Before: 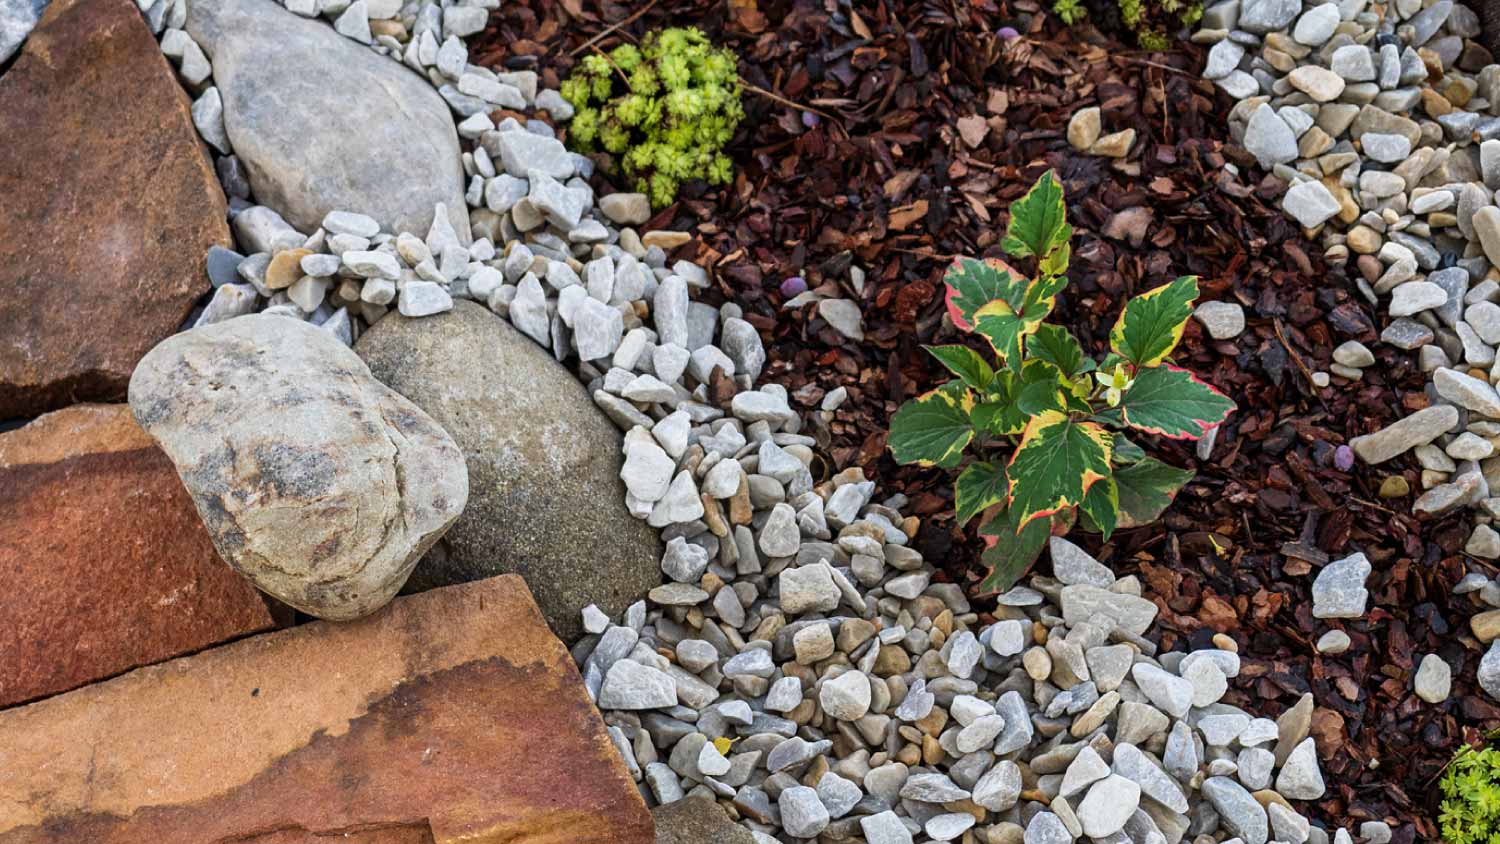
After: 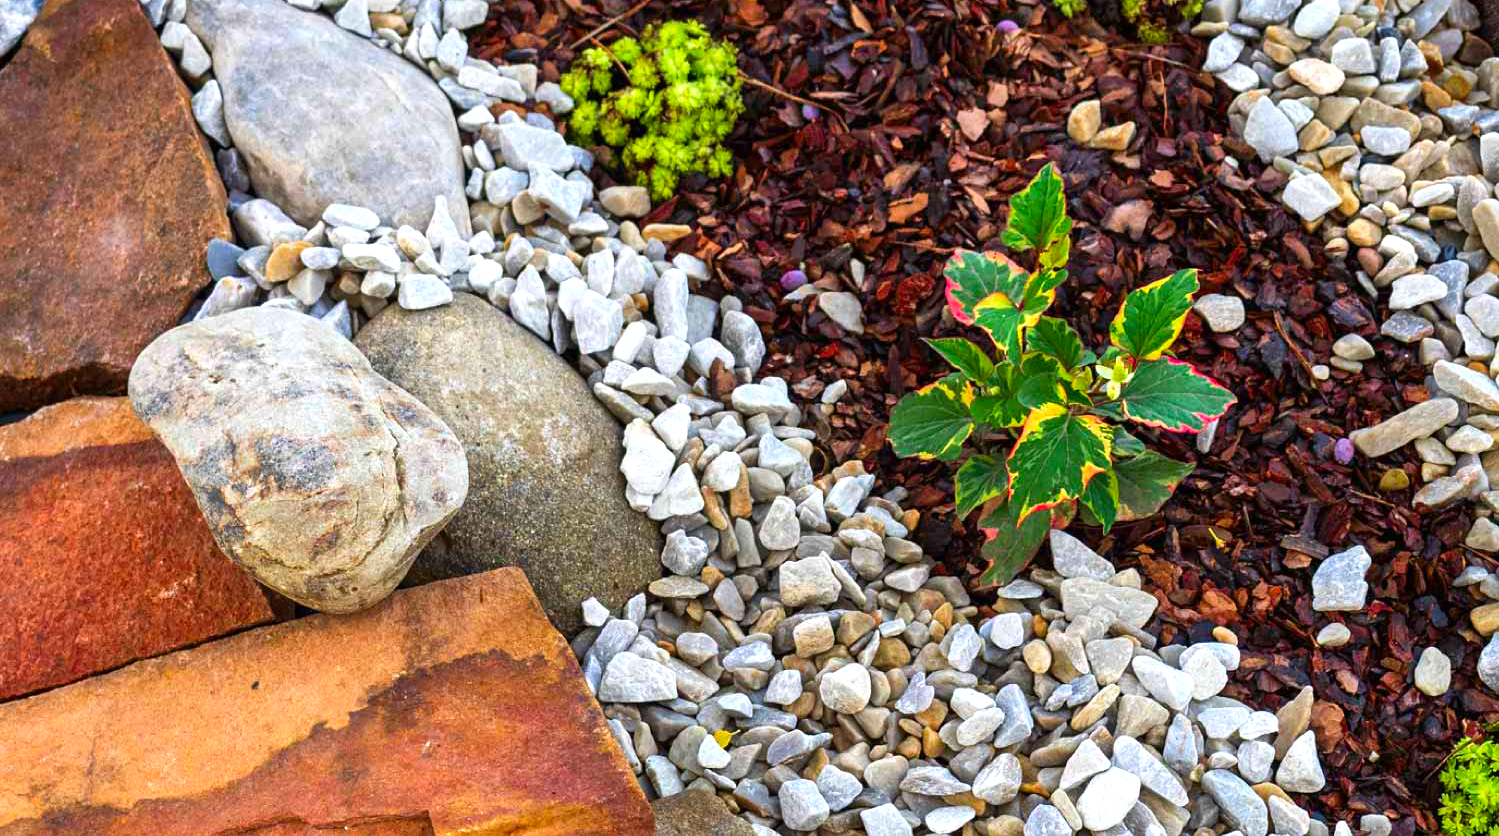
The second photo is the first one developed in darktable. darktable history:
crop: top 0.915%, right 0.022%
shadows and highlights: radius 265.38, soften with gaussian
exposure: black level correction 0, exposure 0.5 EV, compensate exposure bias true, compensate highlight preservation false
contrast brightness saturation: saturation 0.502
